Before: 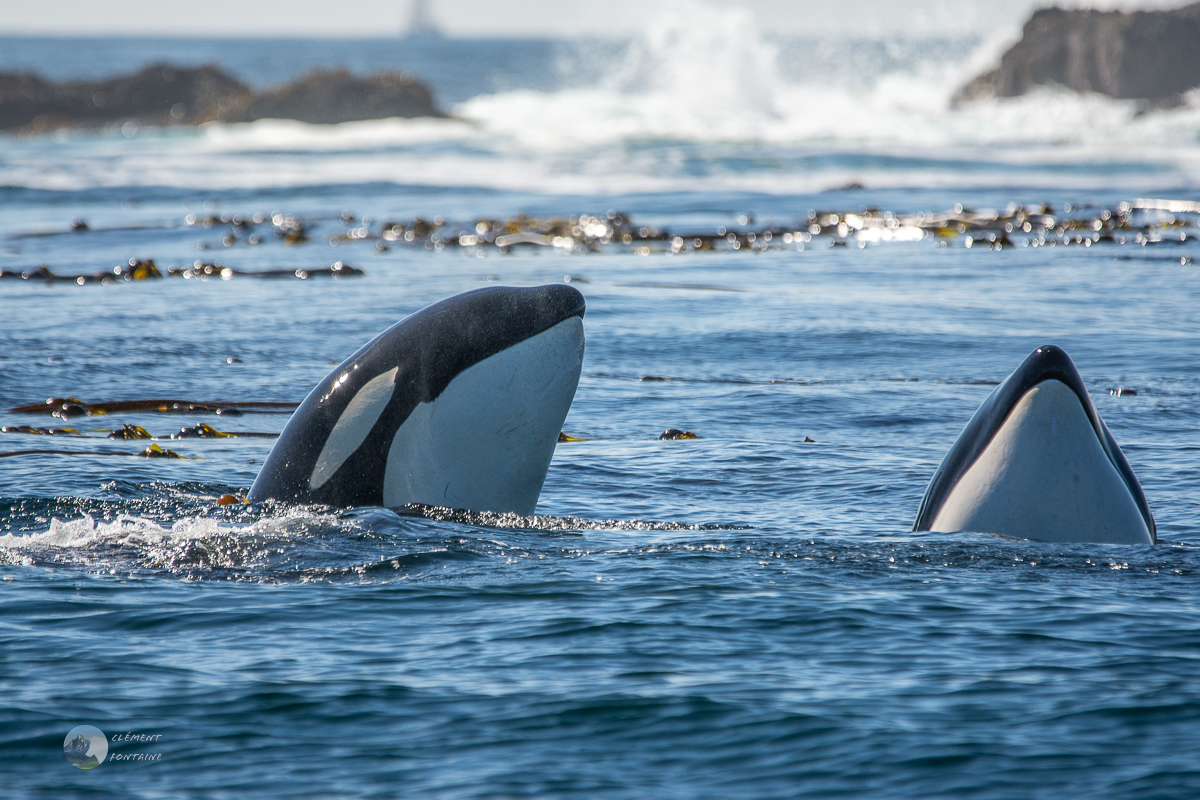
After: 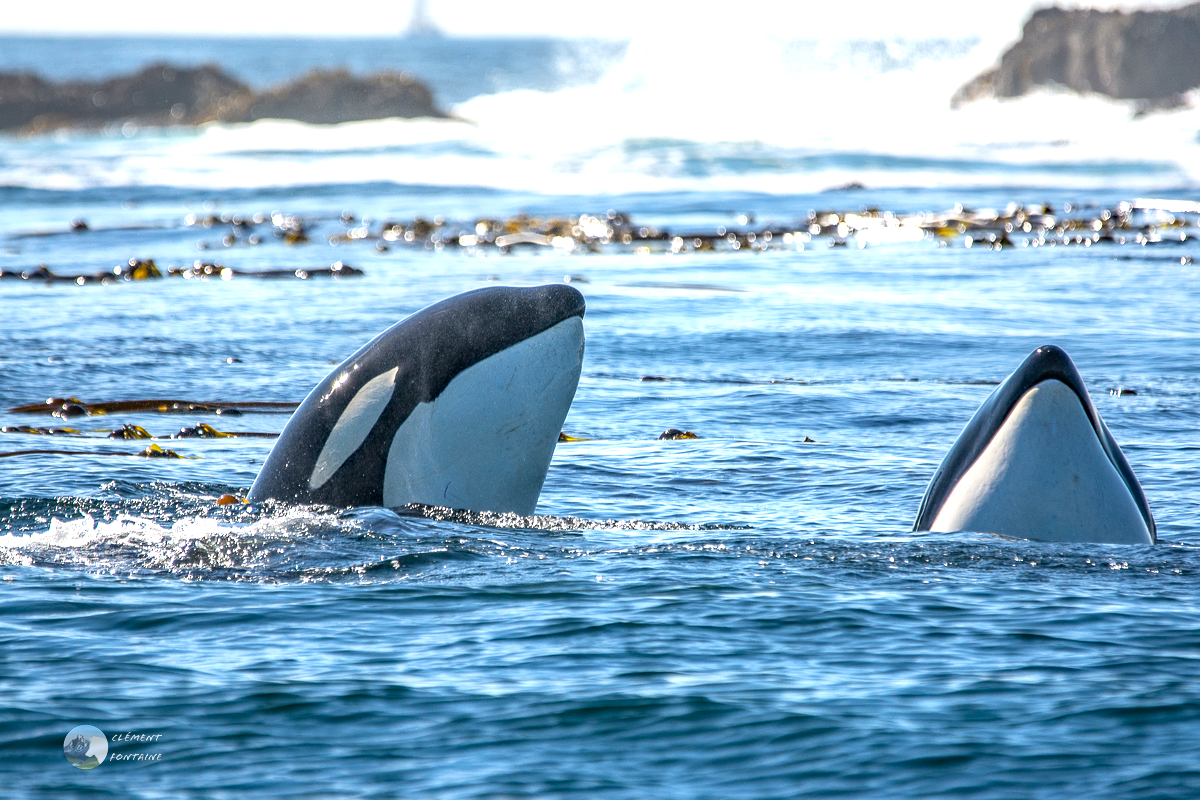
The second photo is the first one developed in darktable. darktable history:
exposure: black level correction 0, exposure 0.896 EV, compensate highlight preservation false
haze removal: adaptive false
